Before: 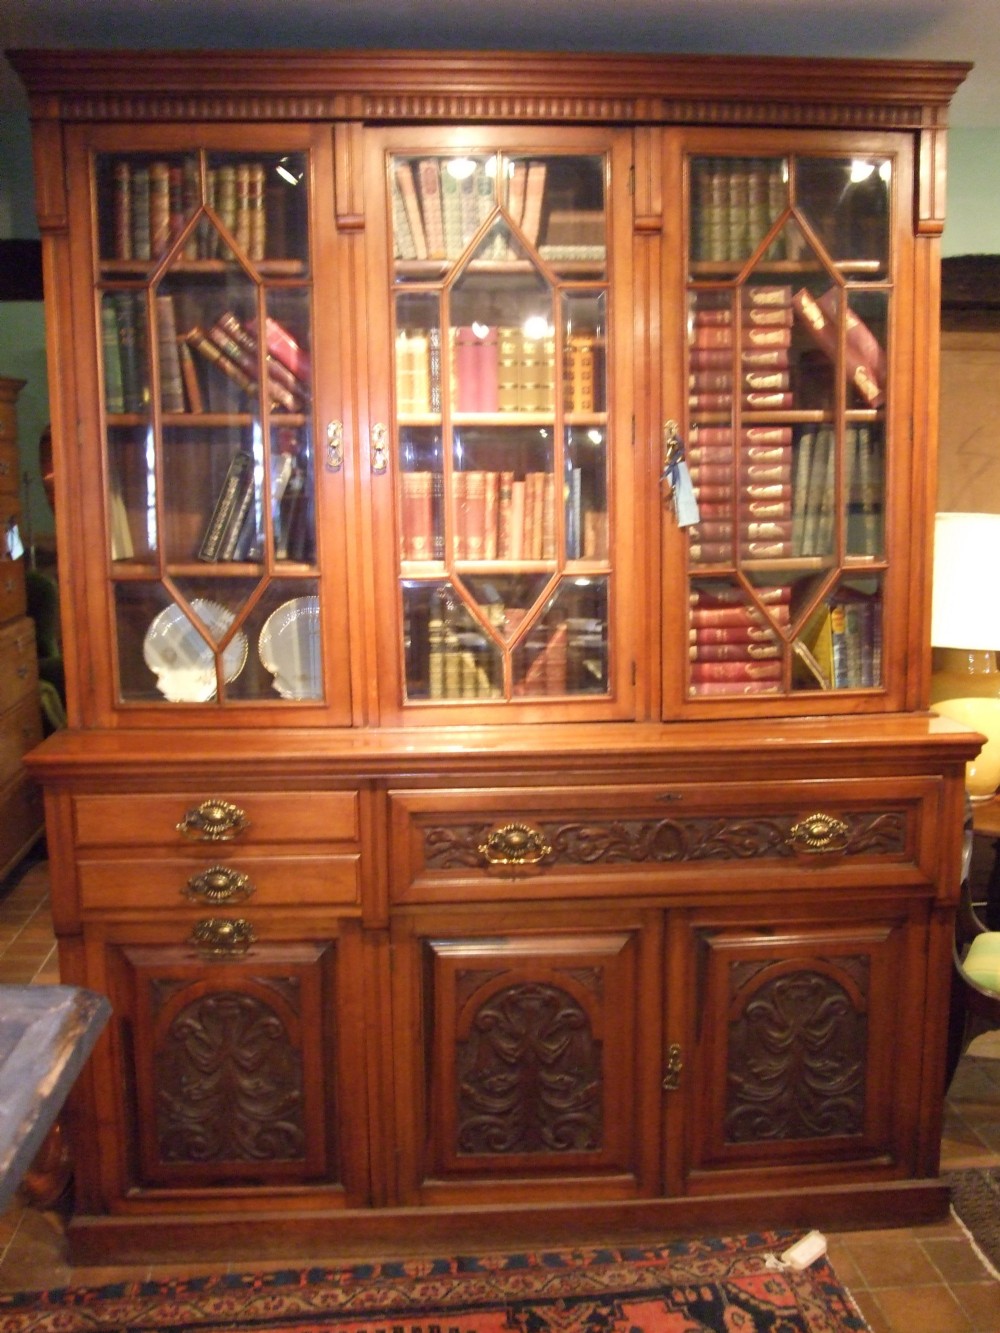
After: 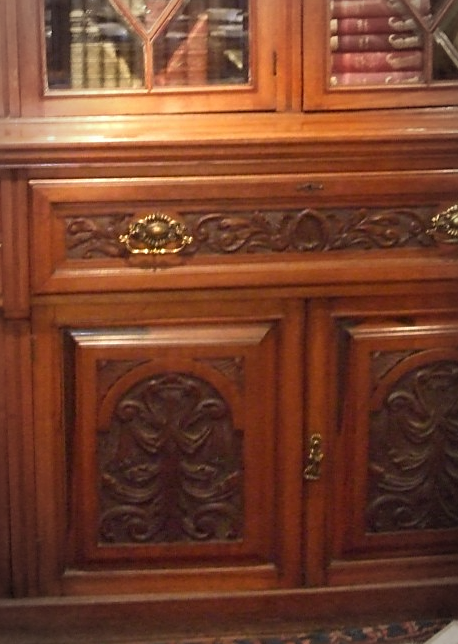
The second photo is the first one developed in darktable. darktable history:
sharpen: on, module defaults
crop: left 35.976%, top 45.819%, right 18.162%, bottom 5.807%
vignetting: automatic ratio true
